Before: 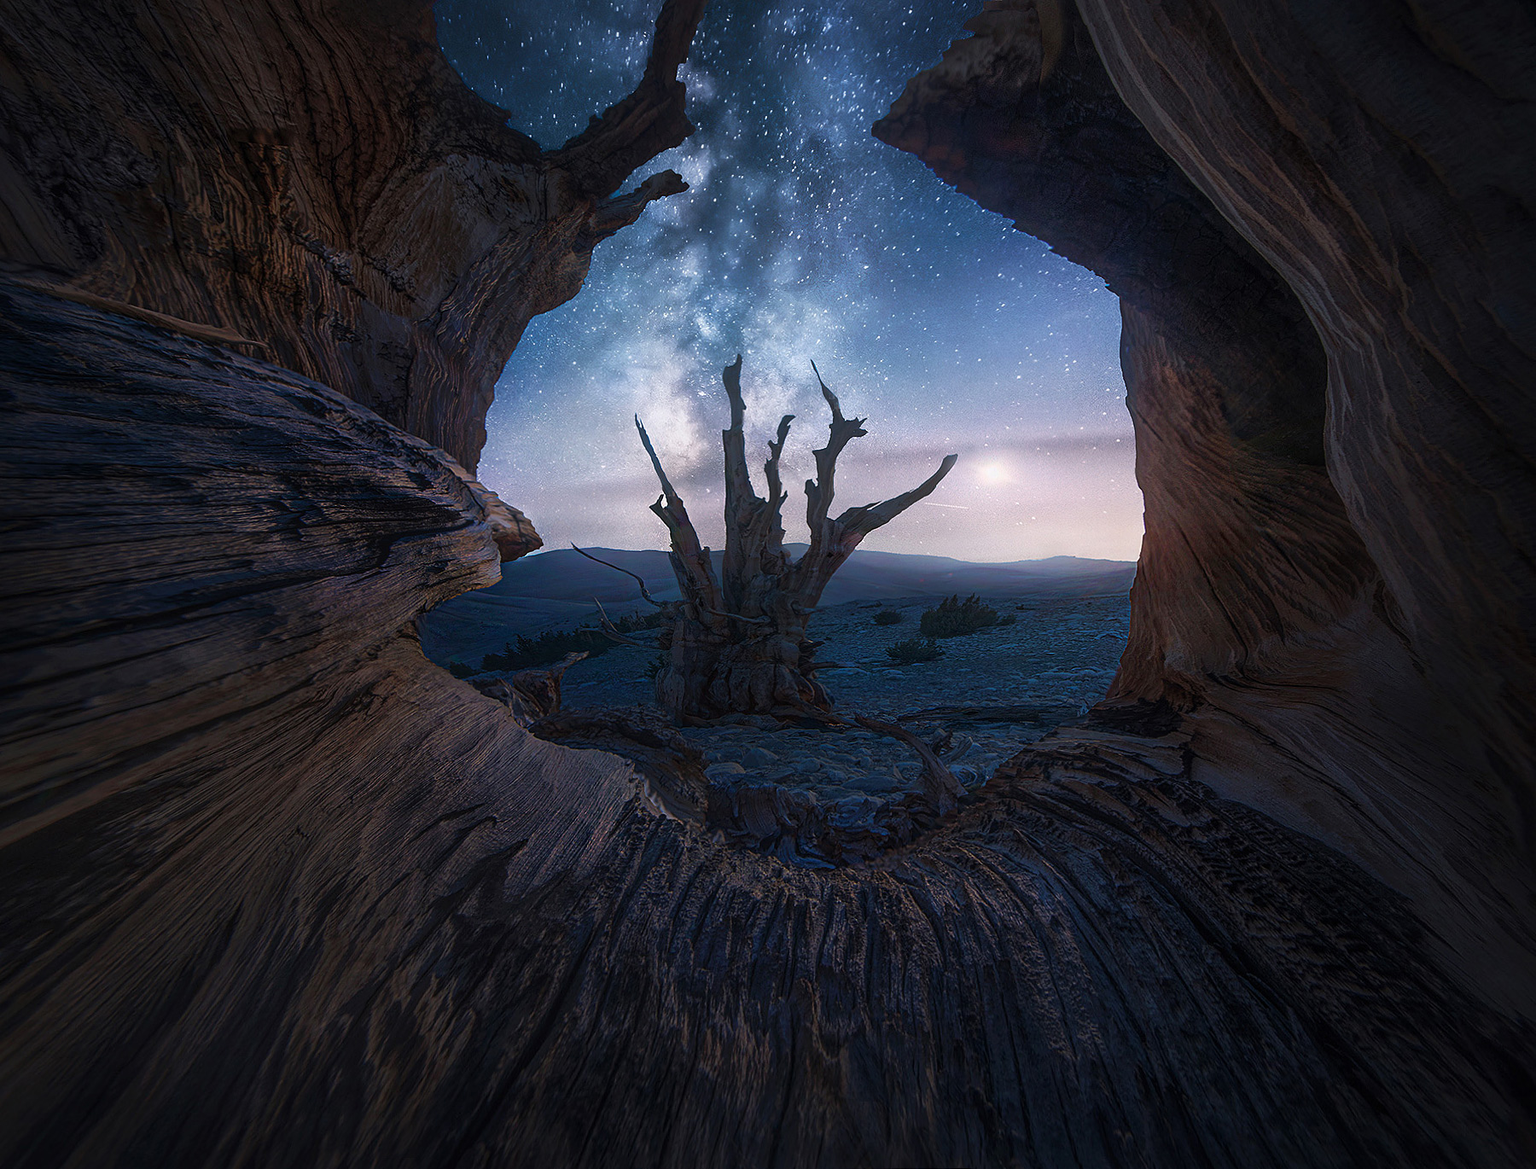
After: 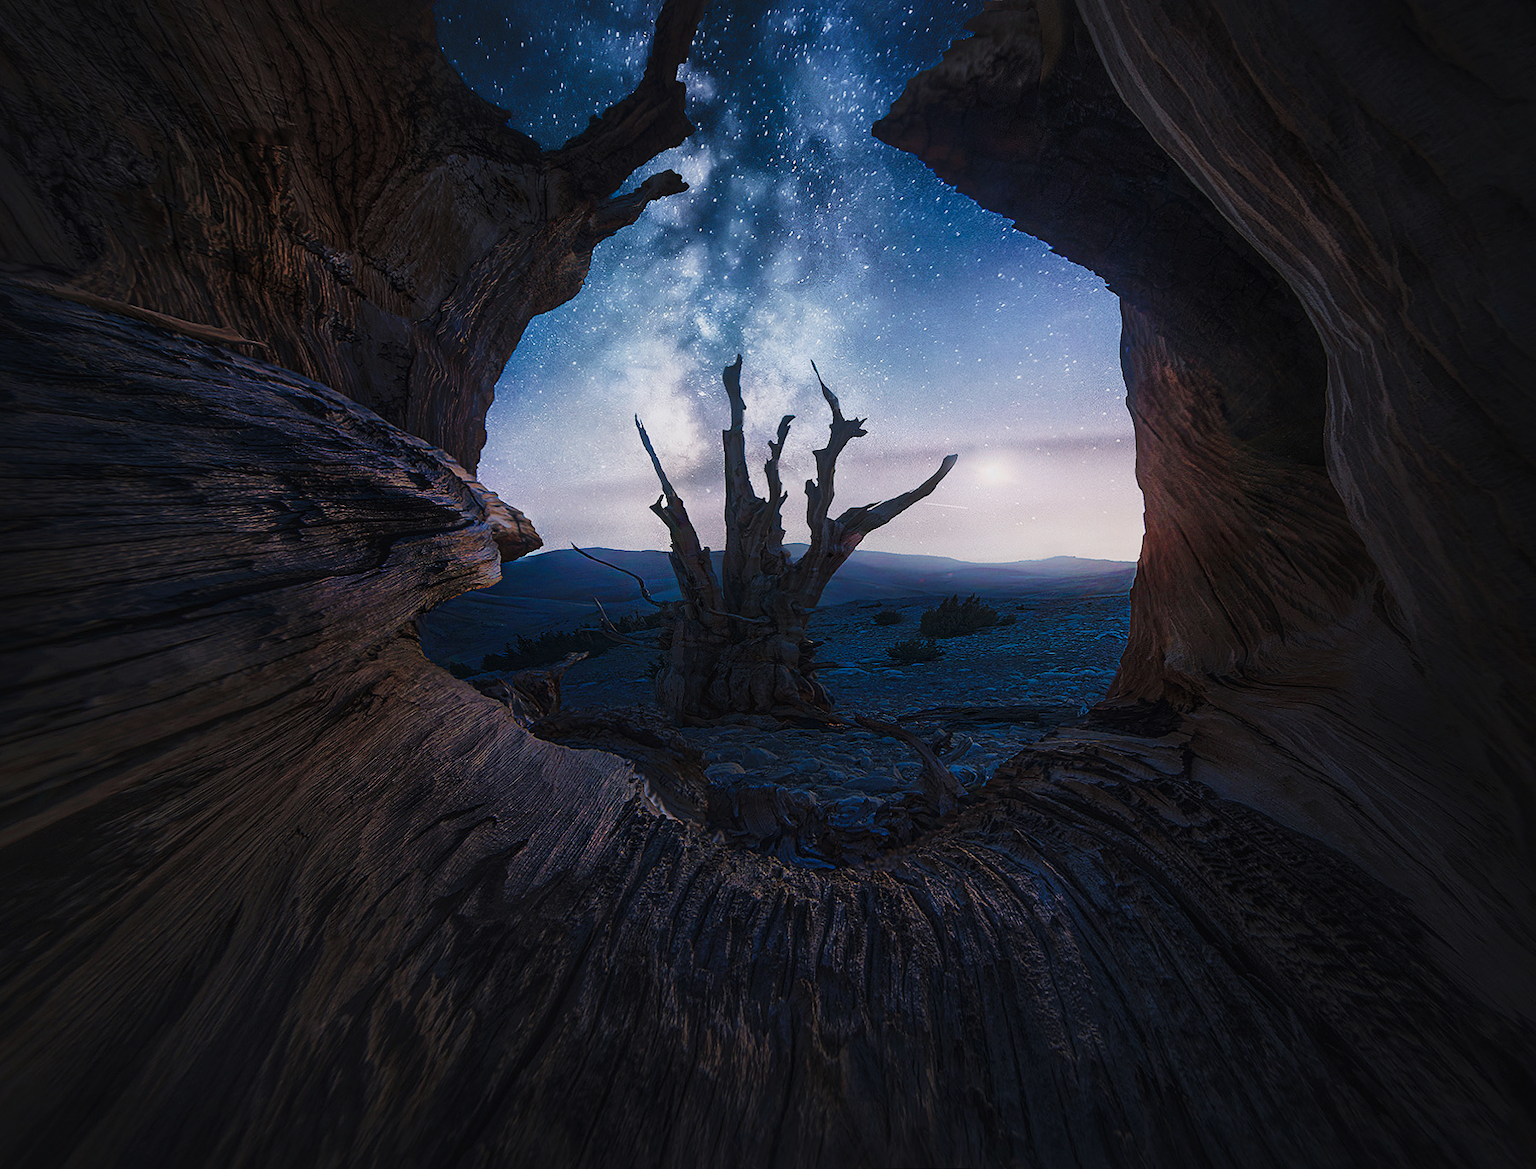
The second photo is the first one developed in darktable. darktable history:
tone curve: curves: ch0 [(0, 0.019) (0.204, 0.162) (0.491, 0.519) (0.748, 0.765) (1, 0.919)]; ch1 [(0, 0) (0.201, 0.113) (0.372, 0.282) (0.443, 0.434) (0.496, 0.504) (0.566, 0.585) (0.761, 0.803) (1, 1)]; ch2 [(0, 0) (0.434, 0.447) (0.483, 0.487) (0.555, 0.563) (0.697, 0.68) (1, 1)], preserve colors none
local contrast: mode bilateral grid, contrast 20, coarseness 50, detail 121%, midtone range 0.2
